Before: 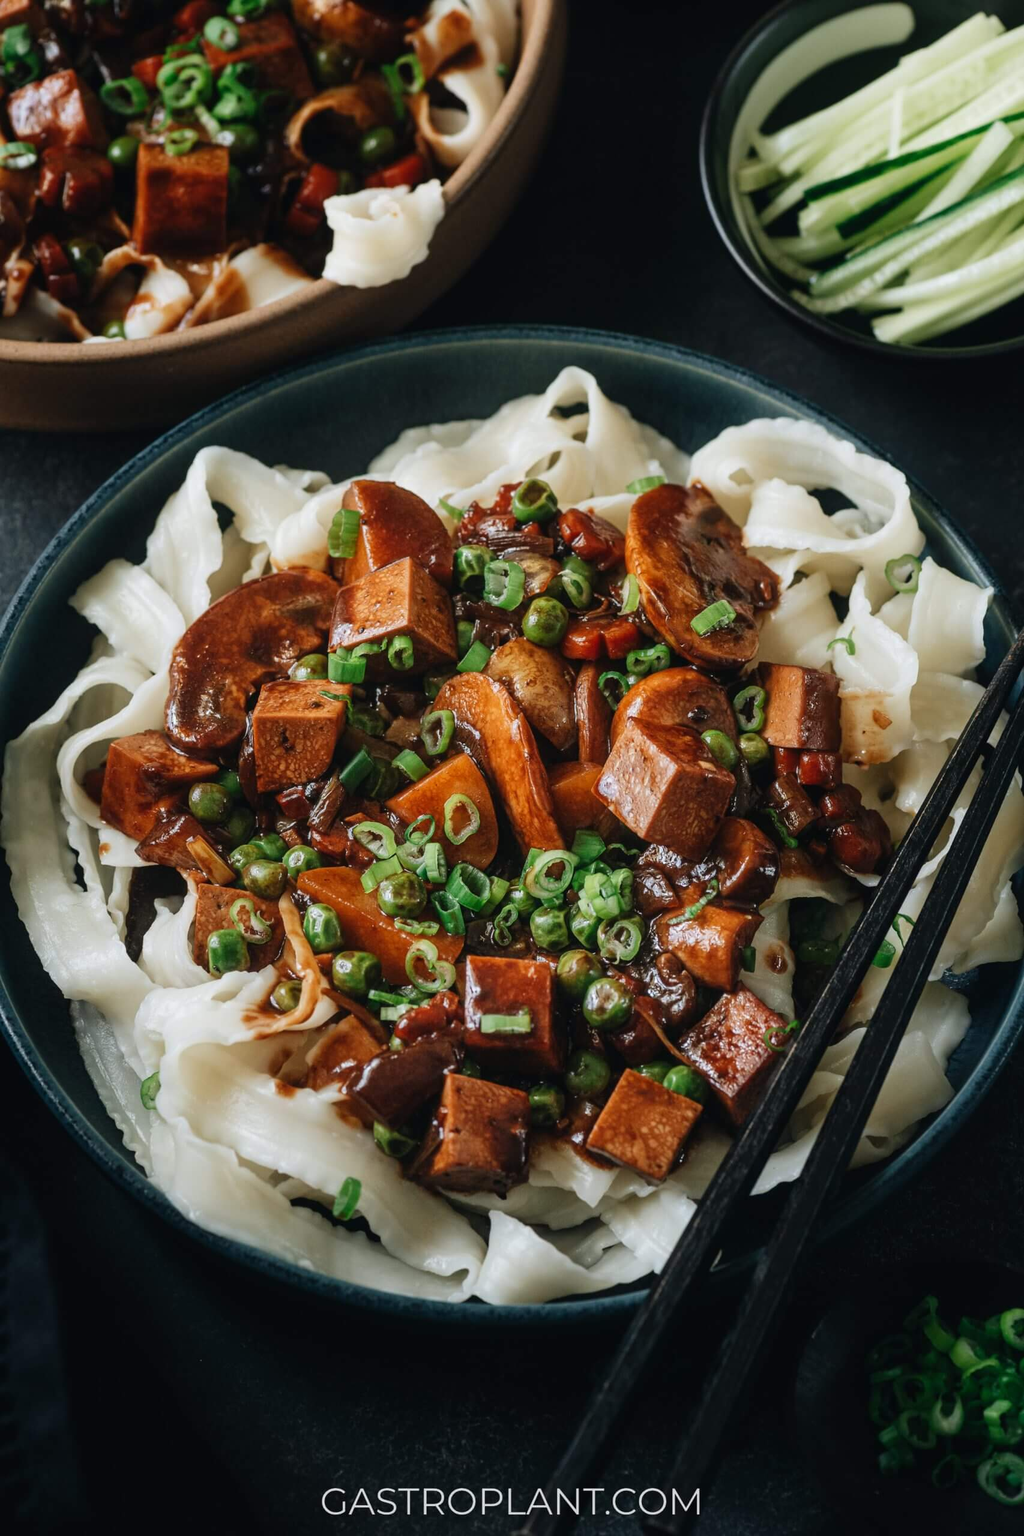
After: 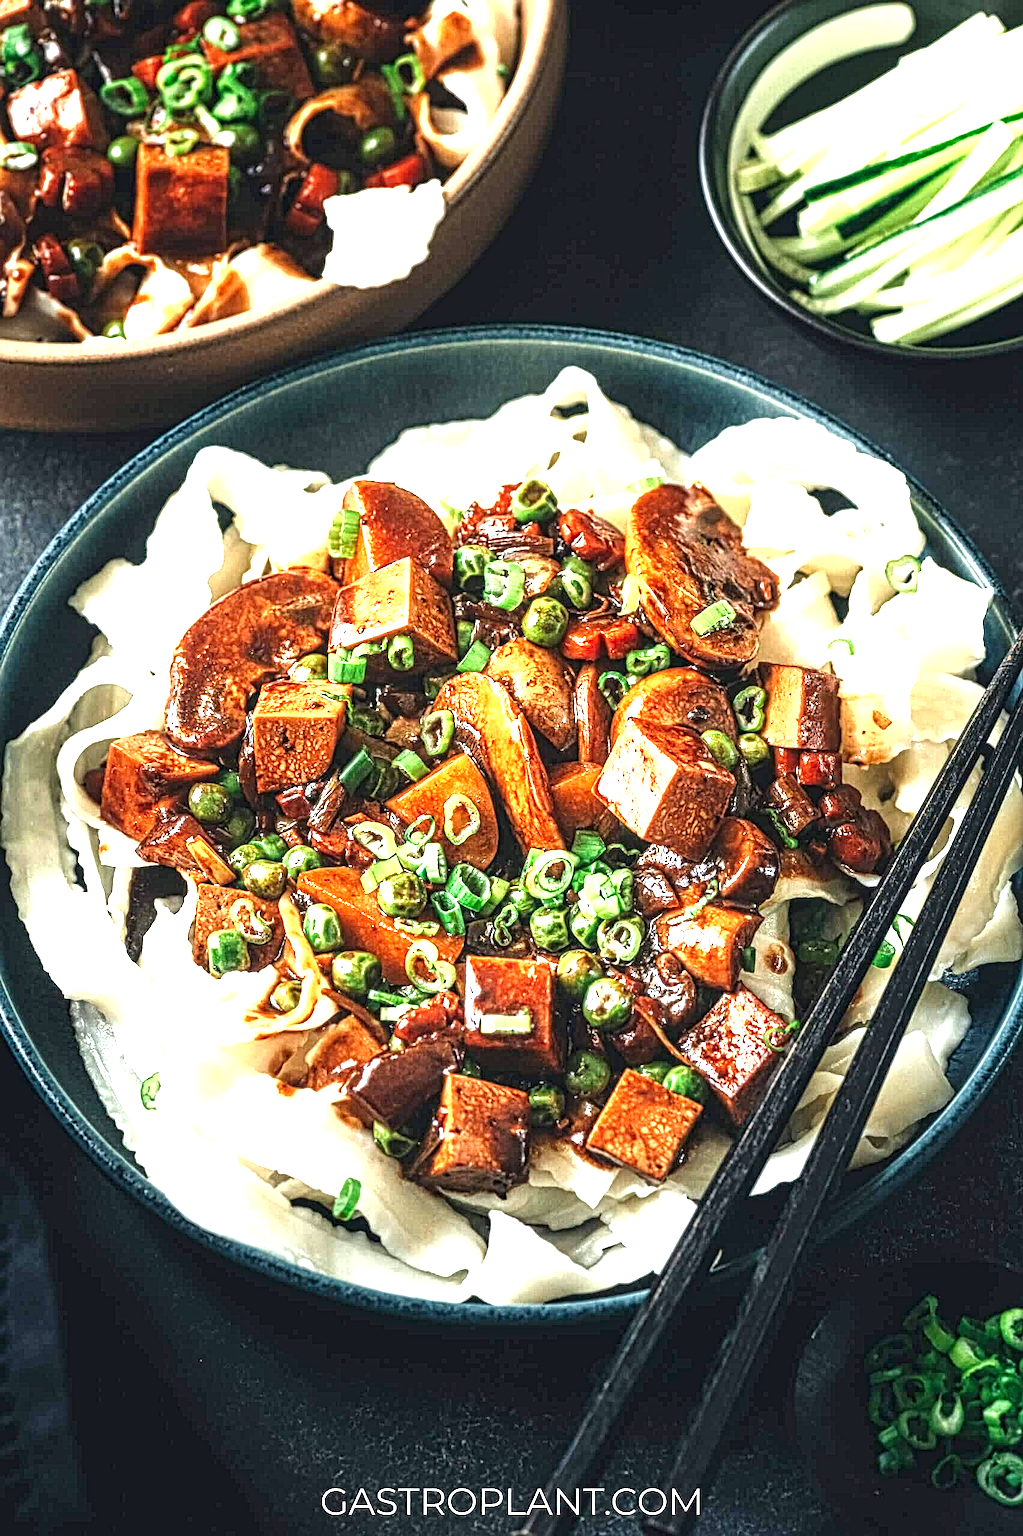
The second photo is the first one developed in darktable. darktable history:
exposure: exposure 2 EV, compensate exposure bias true, compensate highlight preservation false
local contrast: mode bilateral grid, contrast 20, coarseness 3, detail 300%, midtone range 0.2
